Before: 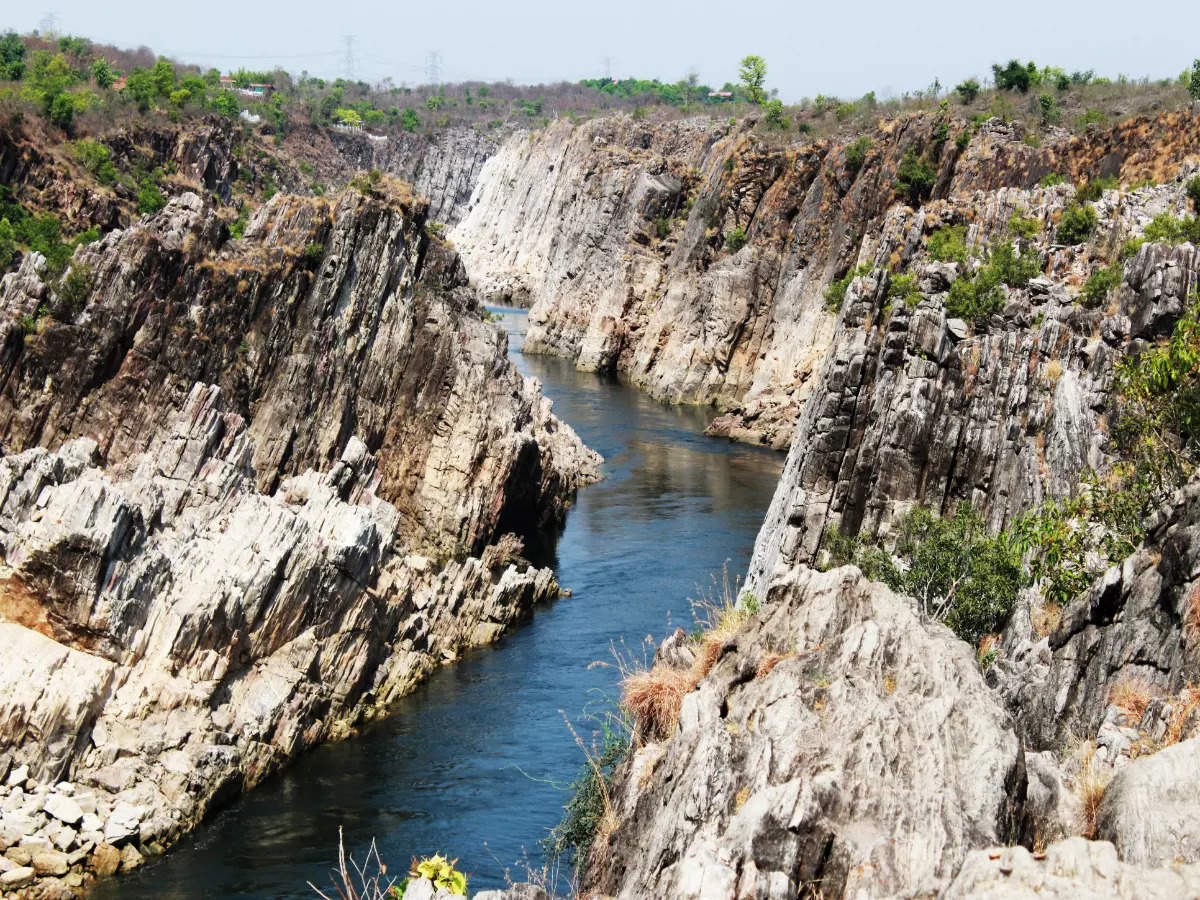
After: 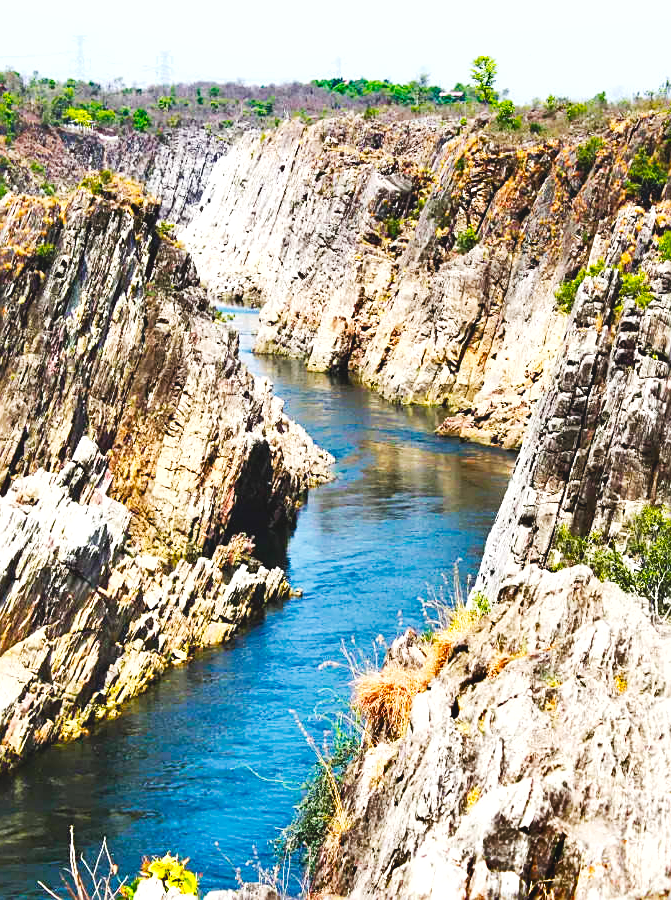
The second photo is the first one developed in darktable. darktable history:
color balance rgb: perceptual saturation grading › global saturation 30.326%, global vibrance 32.439%
crop and rotate: left 22.48%, right 21.58%
contrast brightness saturation: contrast -0.115
sharpen: on, module defaults
tone curve: curves: ch0 [(0, 0.038) (0.193, 0.212) (0.461, 0.502) (0.634, 0.709) (0.852, 0.89) (1, 0.967)]; ch1 [(0, 0) (0.35, 0.356) (0.45, 0.453) (0.504, 0.503) (0.532, 0.524) (0.558, 0.555) (0.735, 0.762) (1, 1)]; ch2 [(0, 0) (0.281, 0.266) (0.456, 0.469) (0.5, 0.5) (0.533, 0.545) (0.606, 0.598) (0.646, 0.654) (1, 1)], preserve colors none
exposure: black level correction 0.001, exposure 0.966 EV, compensate highlight preservation false
shadows and highlights: low approximation 0.01, soften with gaussian
